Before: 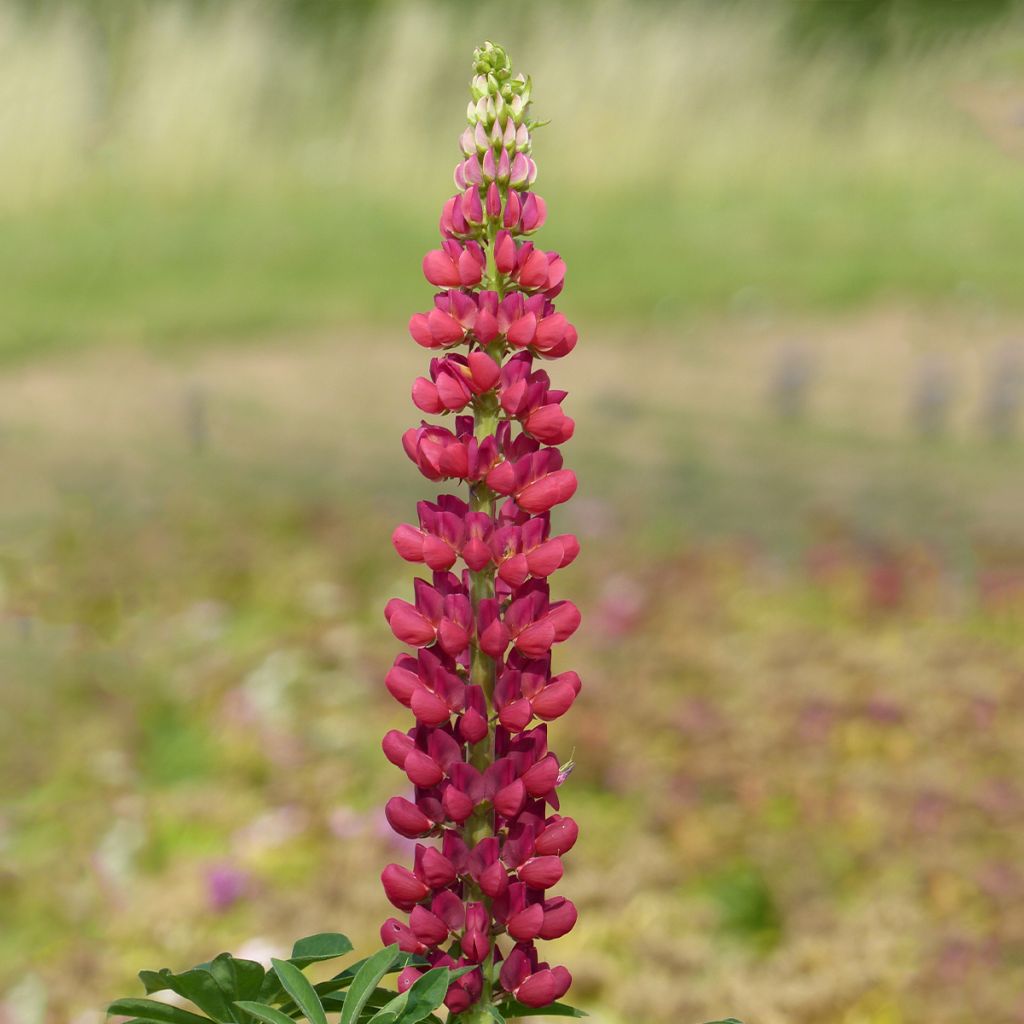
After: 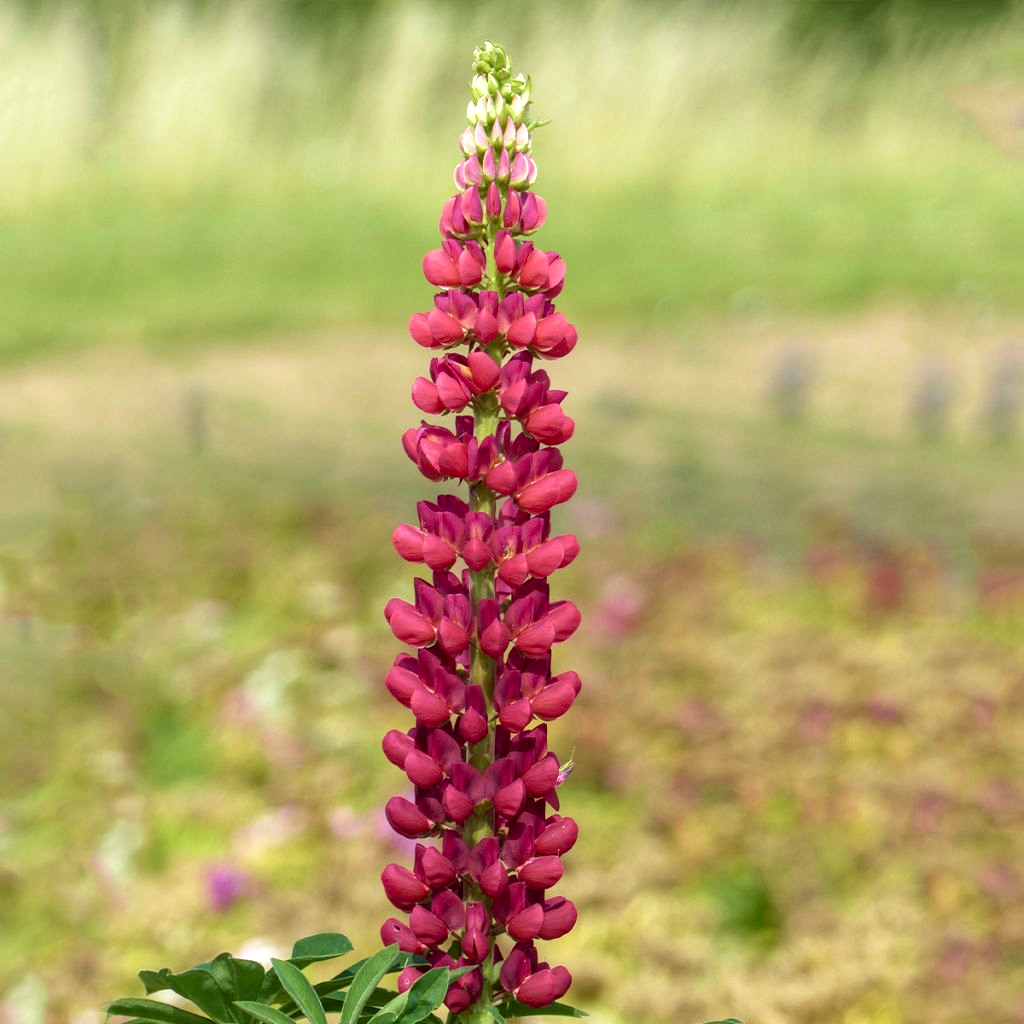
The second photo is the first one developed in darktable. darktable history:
local contrast: detail 130%
white balance: red 0.978, blue 0.999
velvia: on, module defaults
exposure: exposure 0.375 EV, compensate highlight preservation false
